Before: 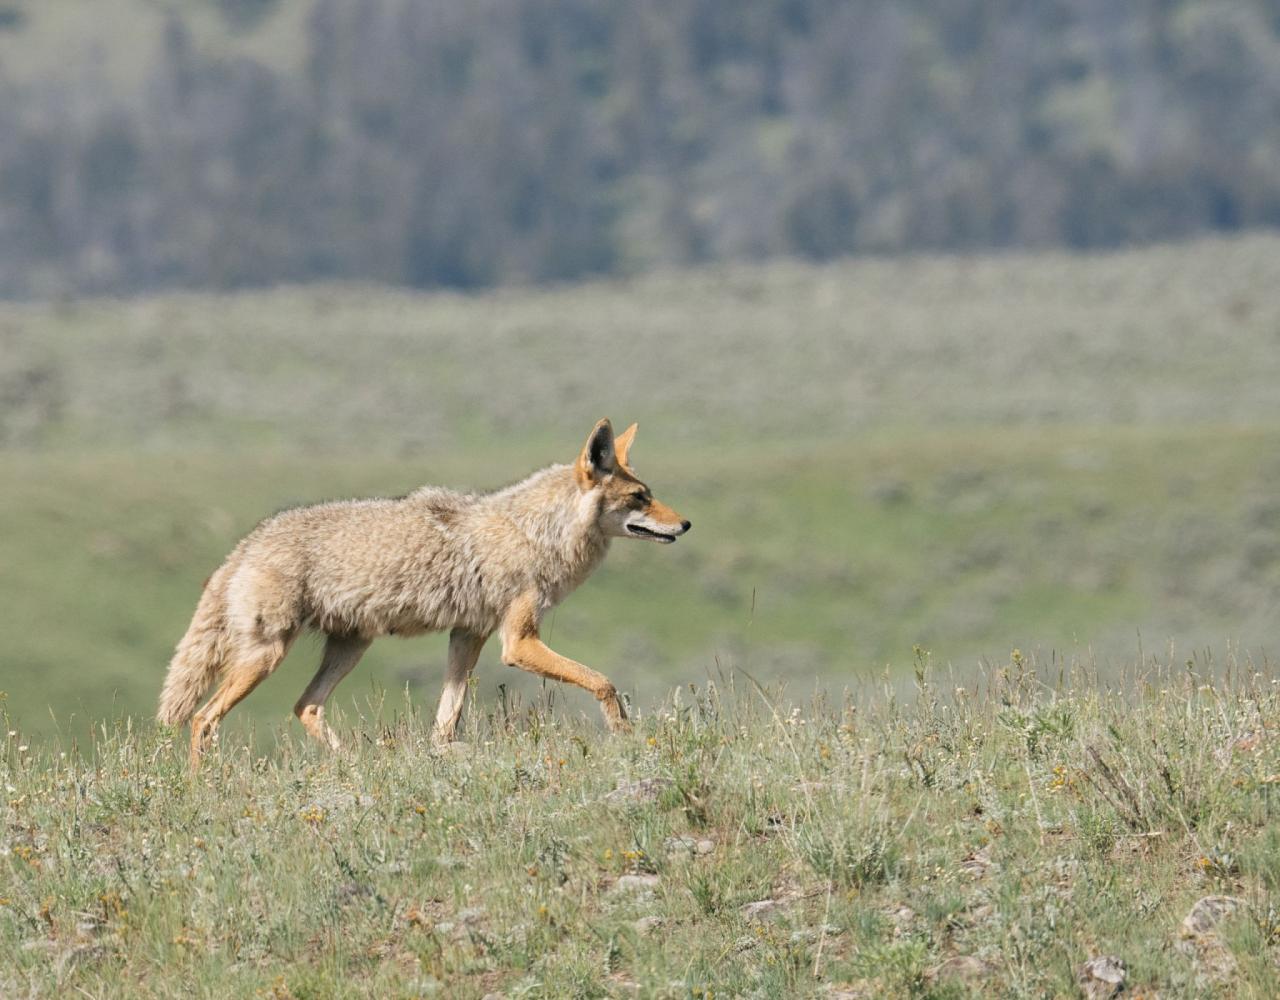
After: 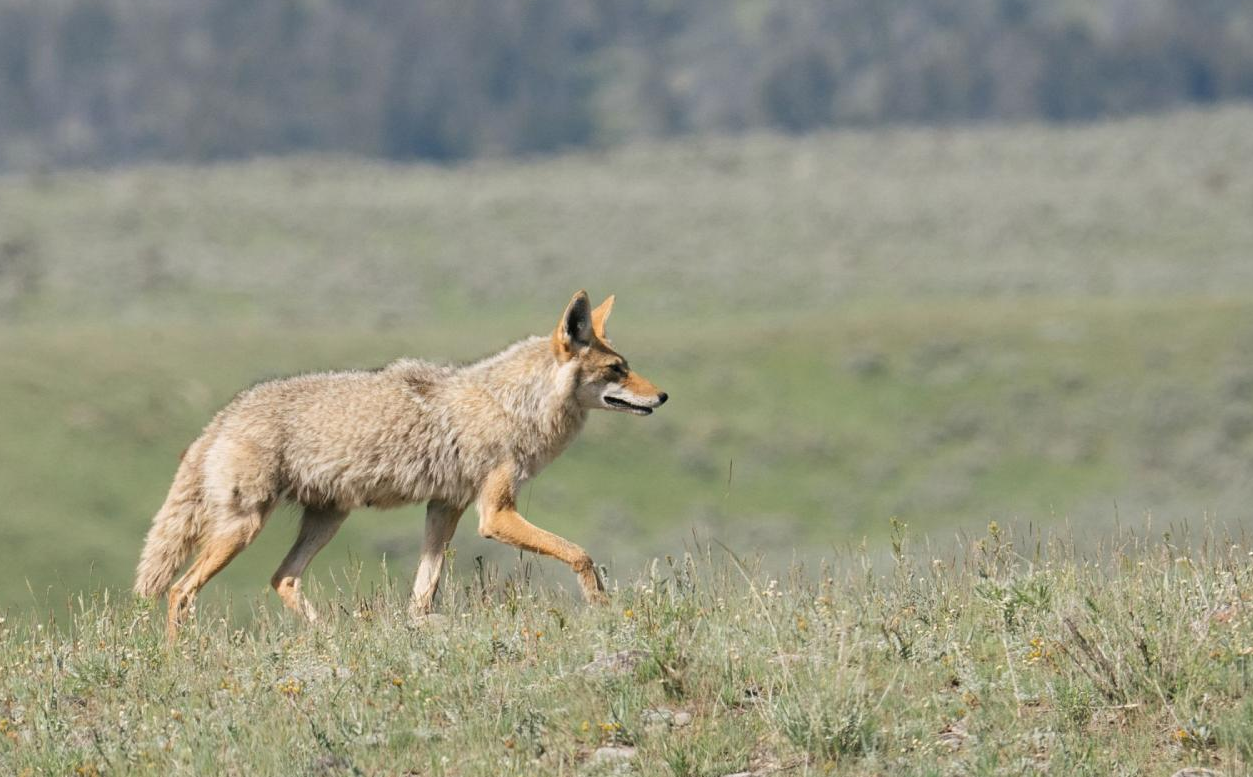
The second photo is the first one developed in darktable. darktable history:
crop and rotate: left 1.847%, top 12.889%, right 0.255%, bottom 9.377%
